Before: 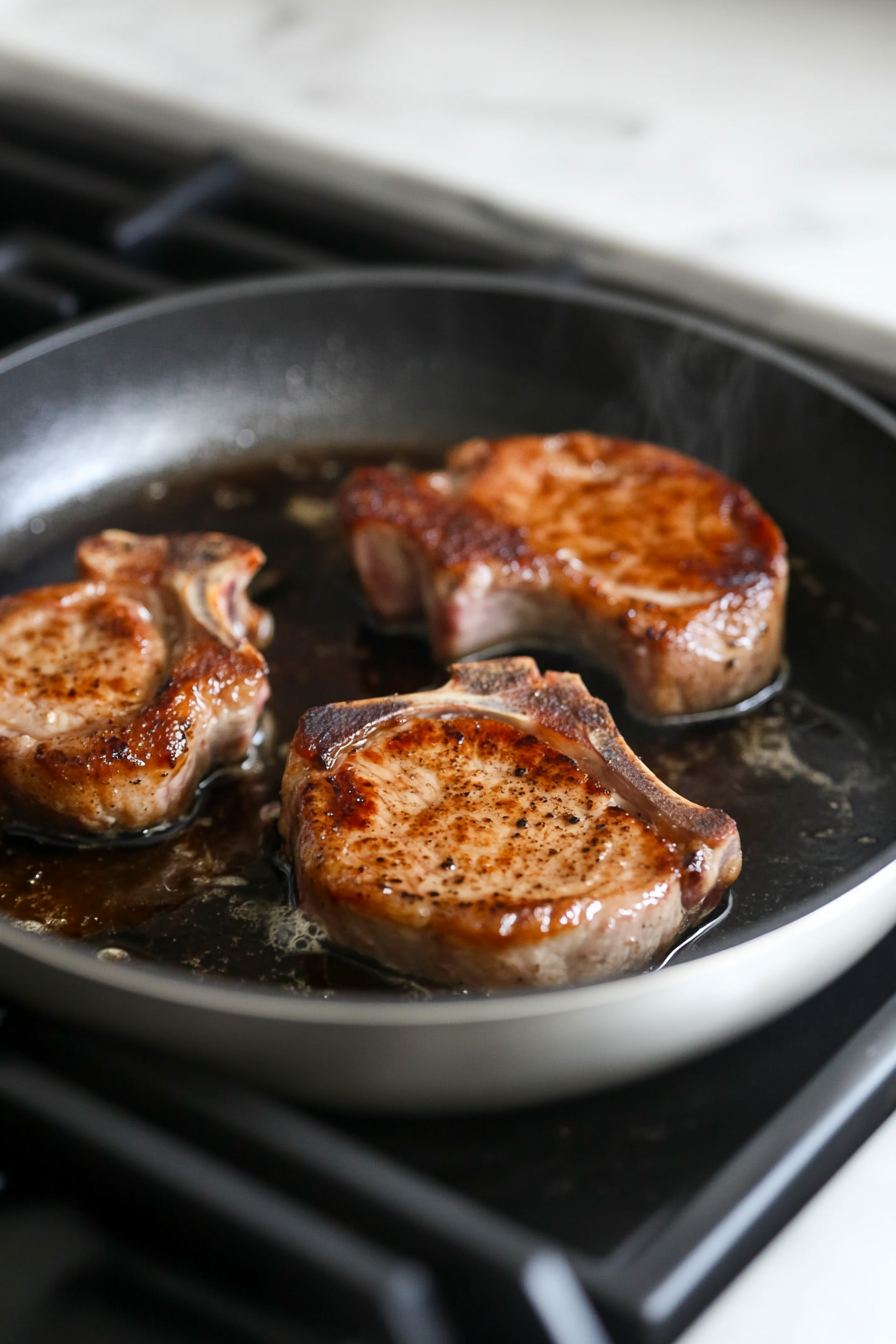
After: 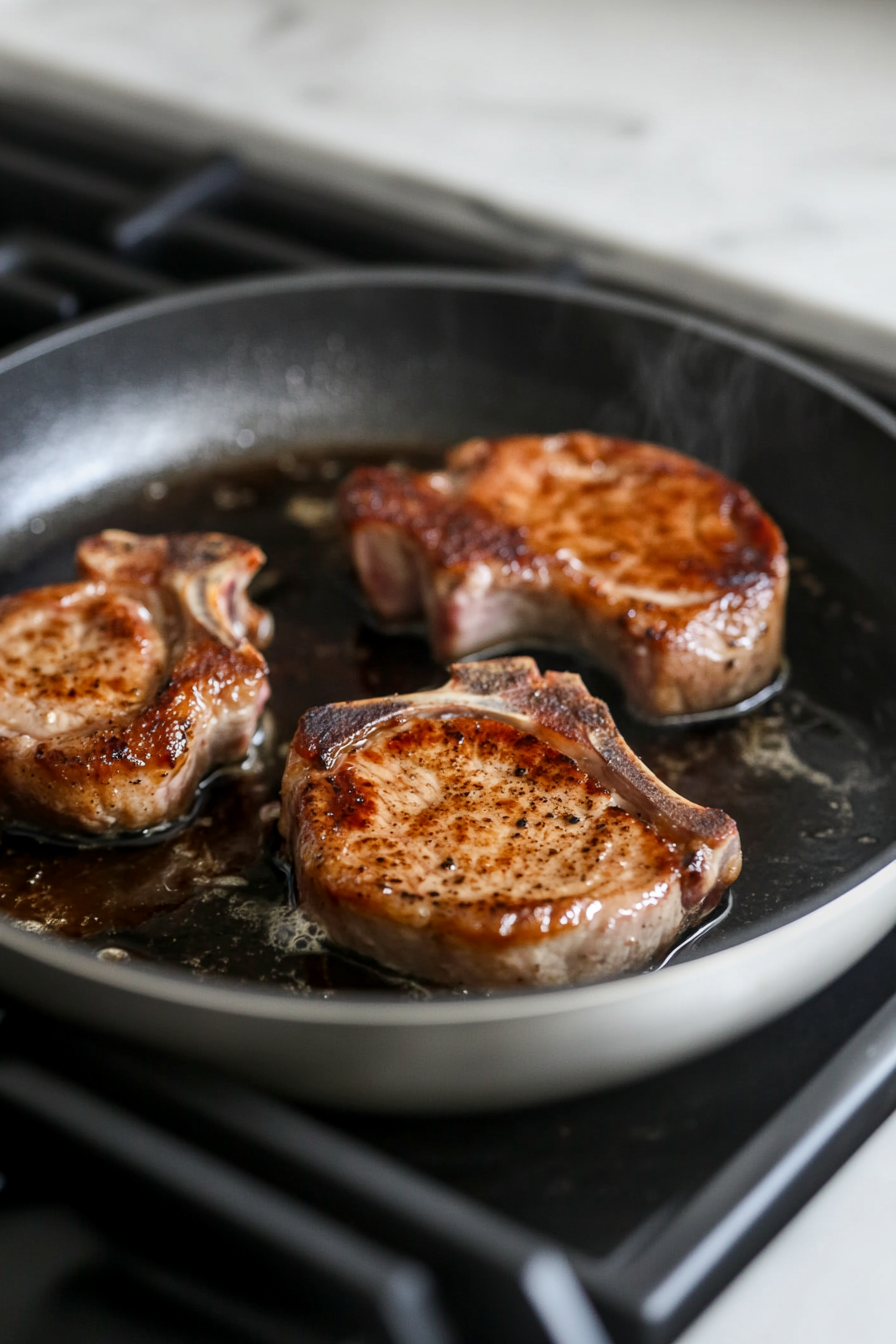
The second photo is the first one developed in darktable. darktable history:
local contrast: on, module defaults
exposure: exposure -0.153 EV, compensate exposure bias true, compensate highlight preservation false
